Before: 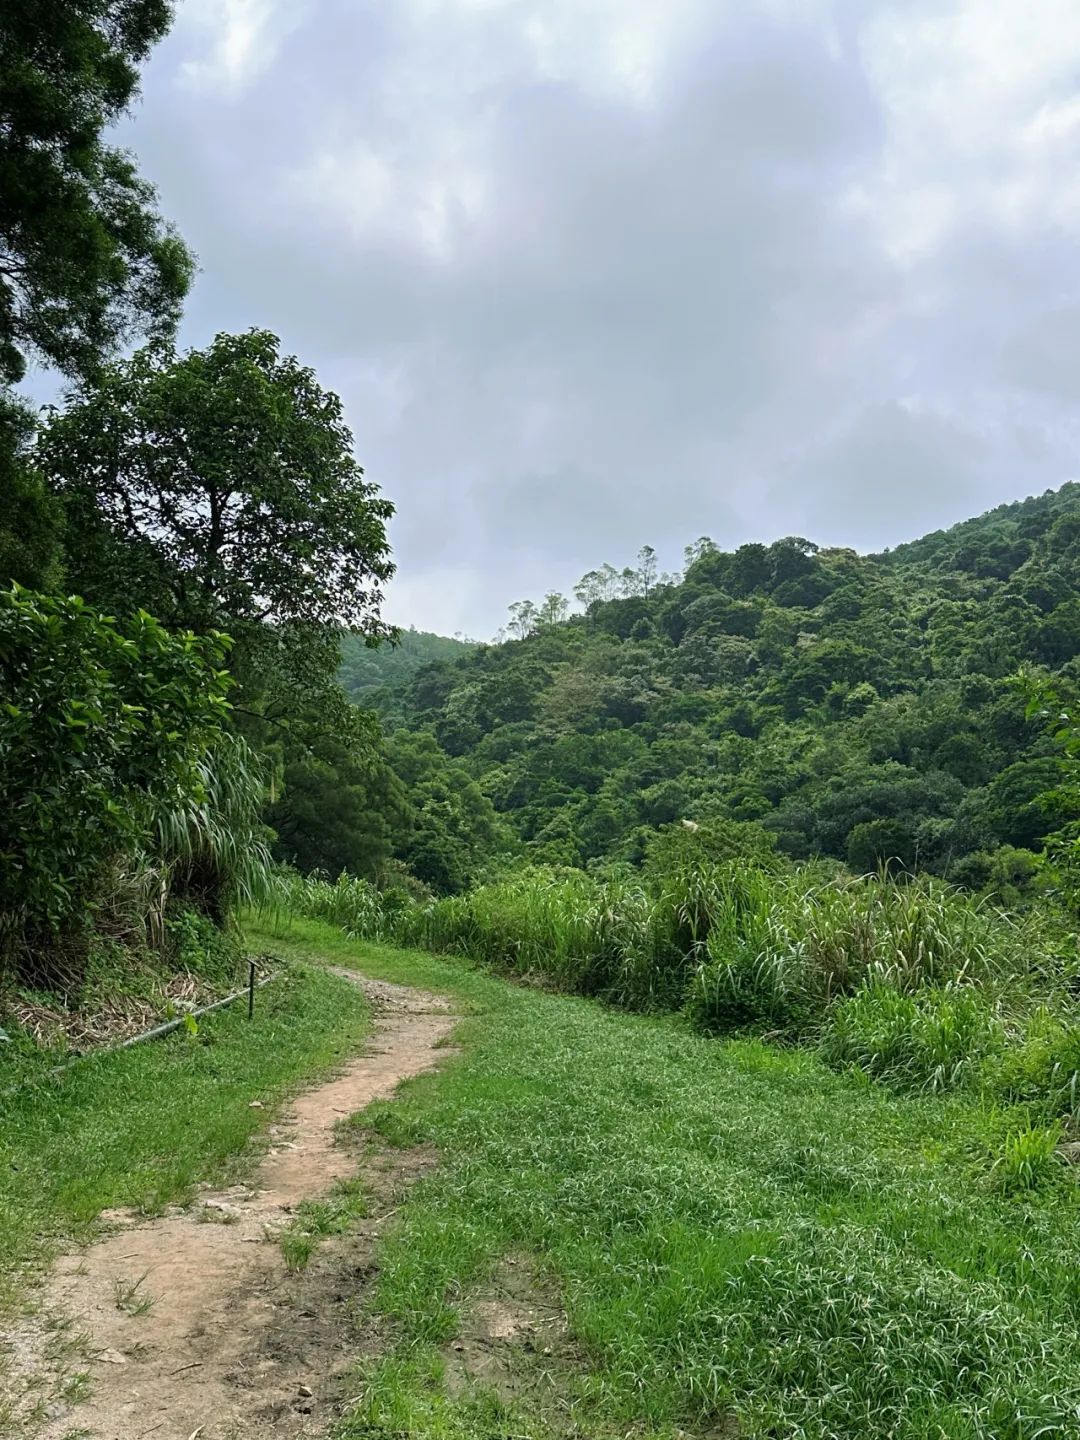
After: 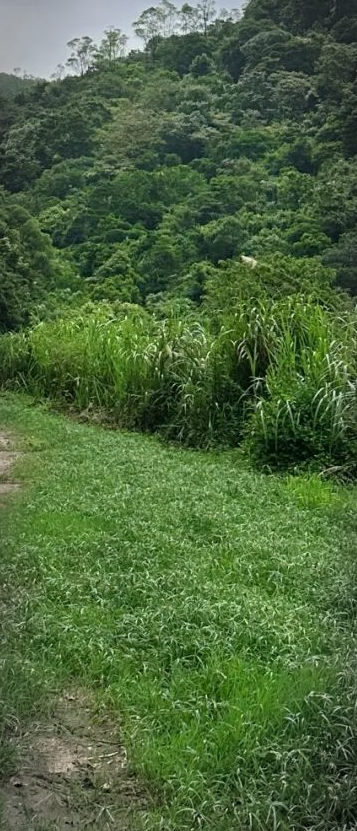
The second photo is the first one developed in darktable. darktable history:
crop: left 40.878%, top 39.176%, right 25.993%, bottom 3.081%
vignetting: automatic ratio true
